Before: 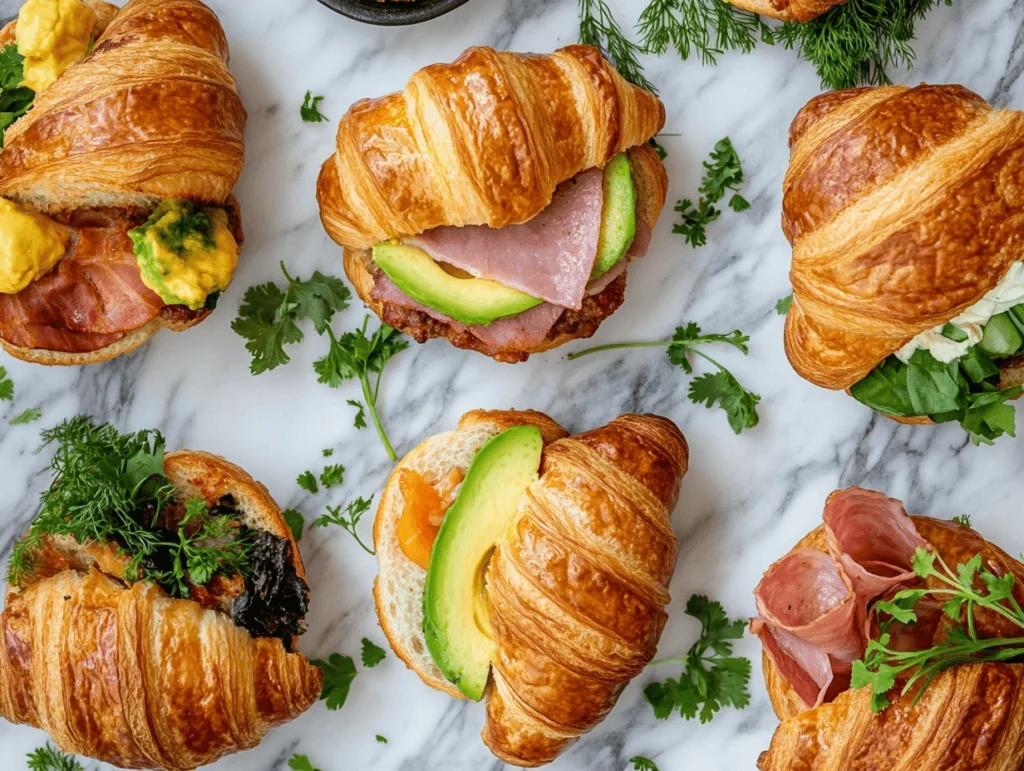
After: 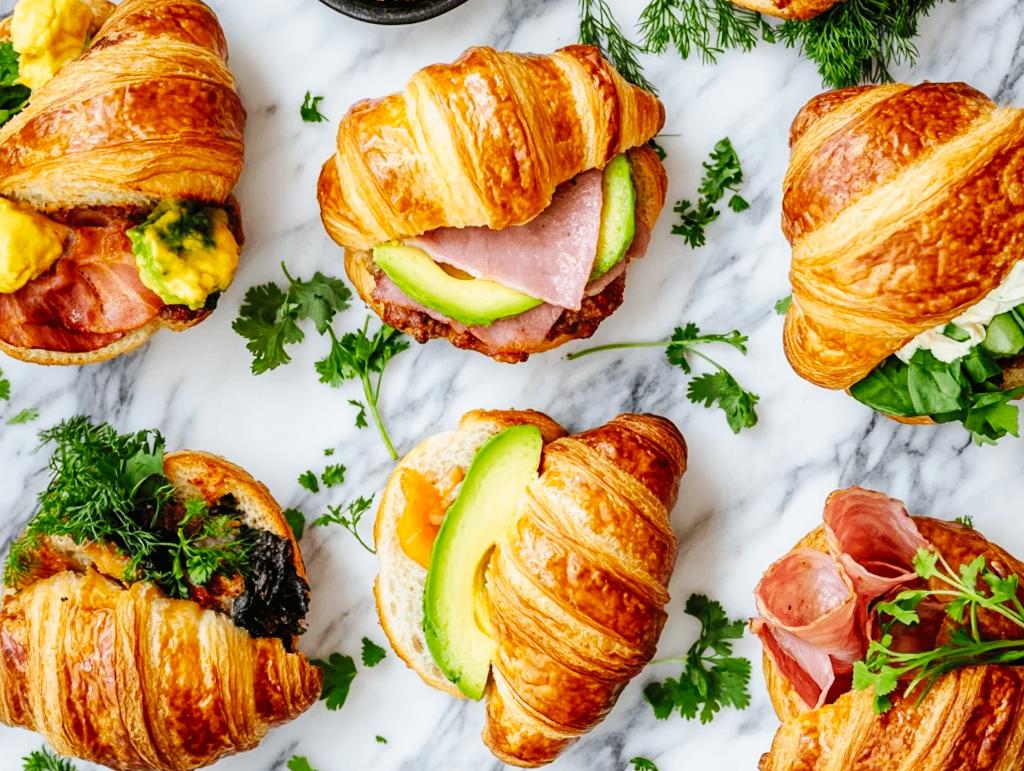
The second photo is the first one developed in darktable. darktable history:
base curve: curves: ch0 [(0, 0) (0.032, 0.025) (0.121, 0.166) (0.206, 0.329) (0.605, 0.79) (1, 1)], preserve colors none
lens correction: scale 1, crop 4.8, focal 18.3, aperture 5.6, distance 1000, camera "GR Digital", lens "GR Digital & compatibles (Standard)"
